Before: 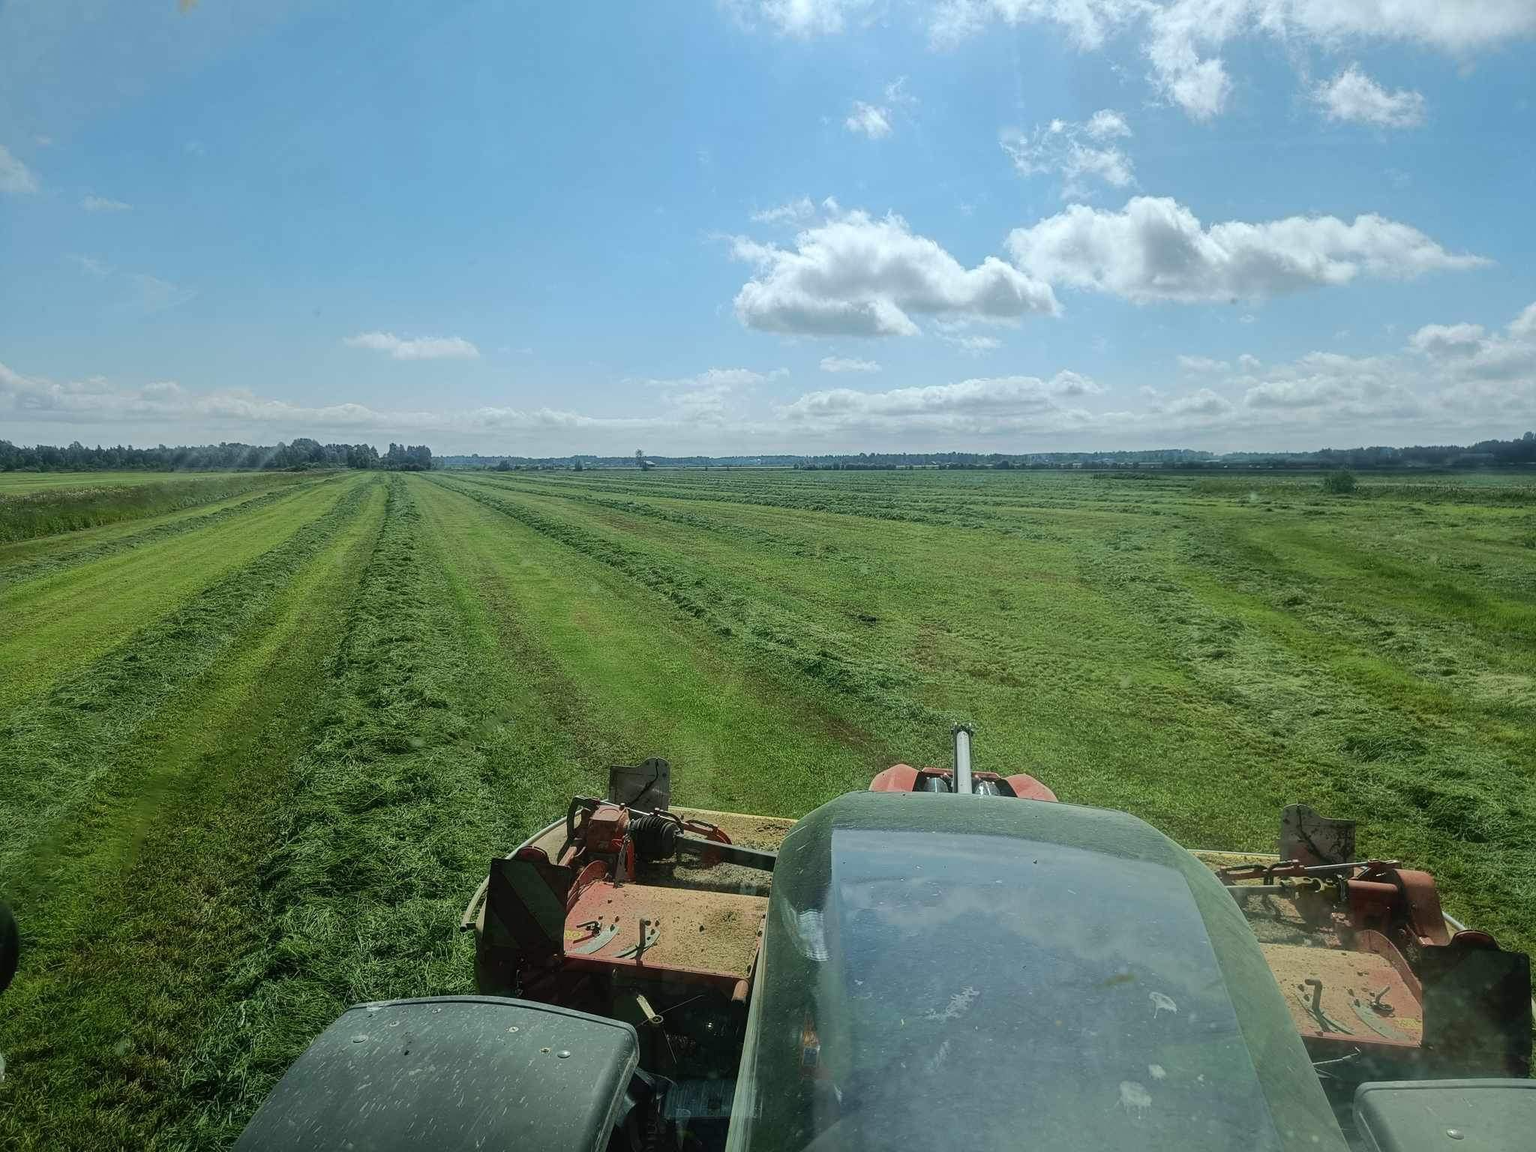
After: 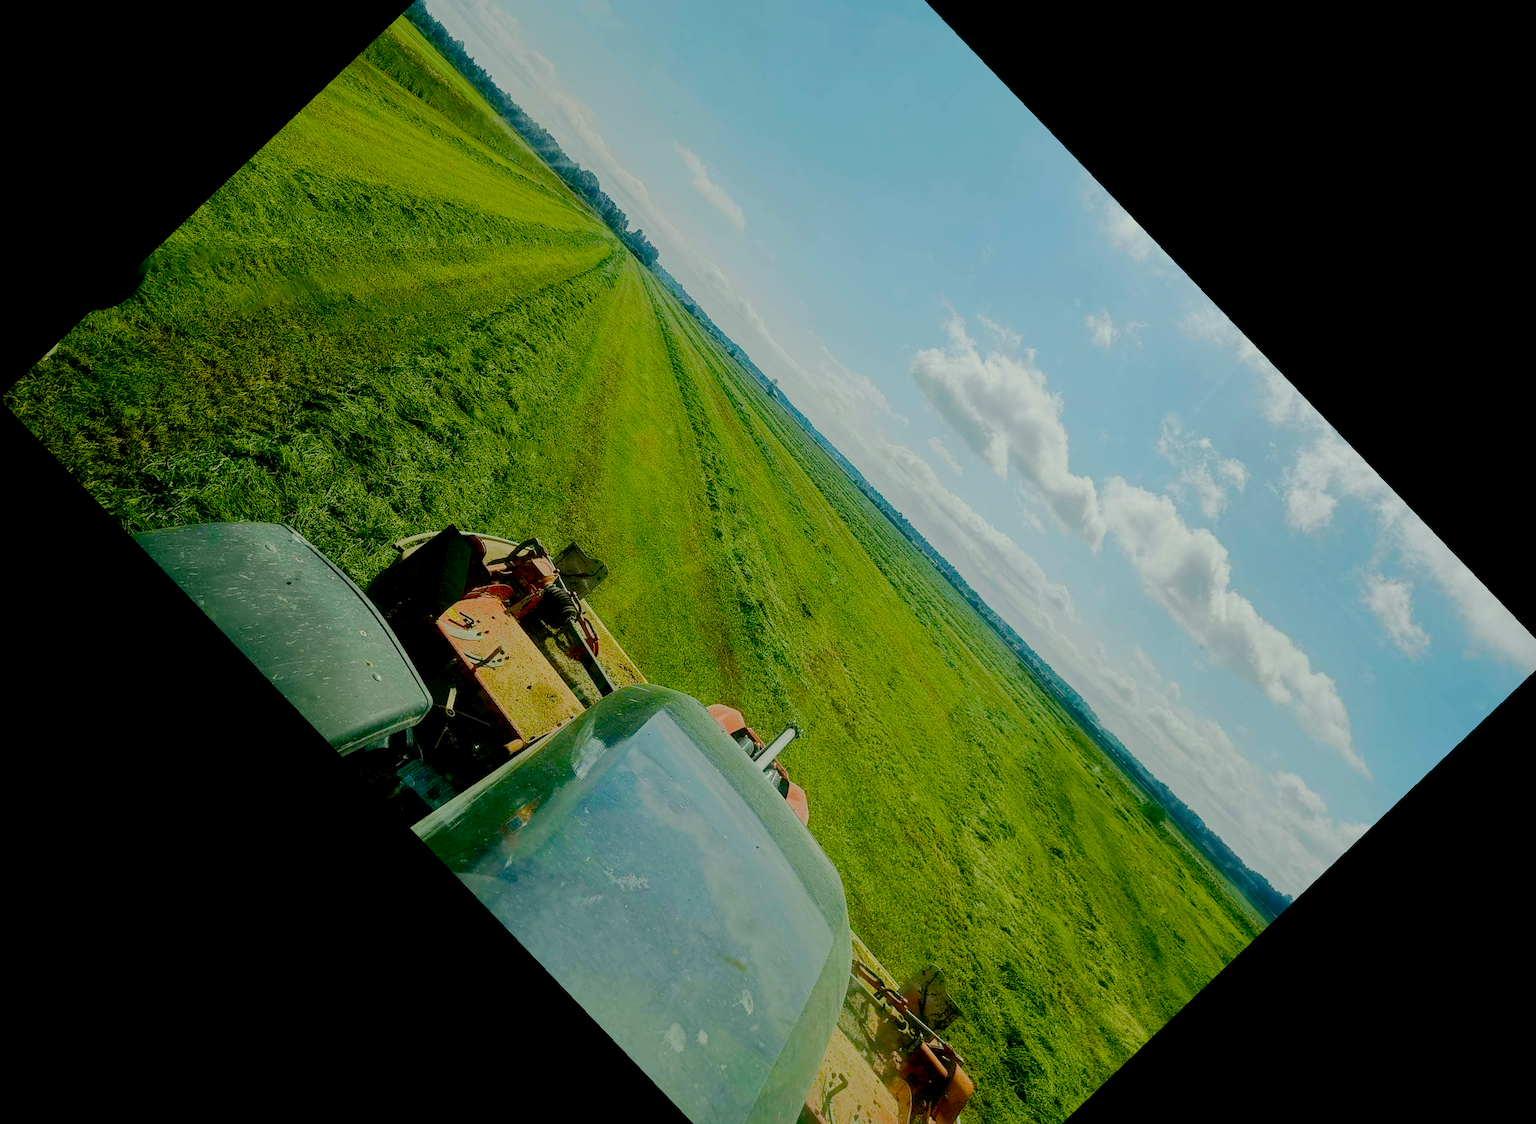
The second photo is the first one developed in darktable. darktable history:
filmic rgb: black relative exposure -7 EV, white relative exposure 6 EV, threshold 3 EV, target black luminance 0%, hardness 2.73, latitude 61.22%, contrast 0.691, highlights saturation mix 10%, shadows ↔ highlights balance -0.073%, preserve chrominance no, color science v4 (2020), iterations of high-quality reconstruction 10, contrast in shadows soft, contrast in highlights soft, enable highlight reconstruction true
color balance rgb: global offset › luminance -0.37%, perceptual saturation grading › highlights -17.77%, perceptual saturation grading › mid-tones 33.1%, perceptual saturation grading › shadows 50.52%, perceptual brilliance grading › highlights 20%, perceptual brilliance grading › mid-tones 20%, perceptual brilliance grading › shadows -20%, global vibrance 50%
crop and rotate: angle -46.26°, top 16.234%, right 0.912%, bottom 11.704%
white balance: red 1.029, blue 0.92
